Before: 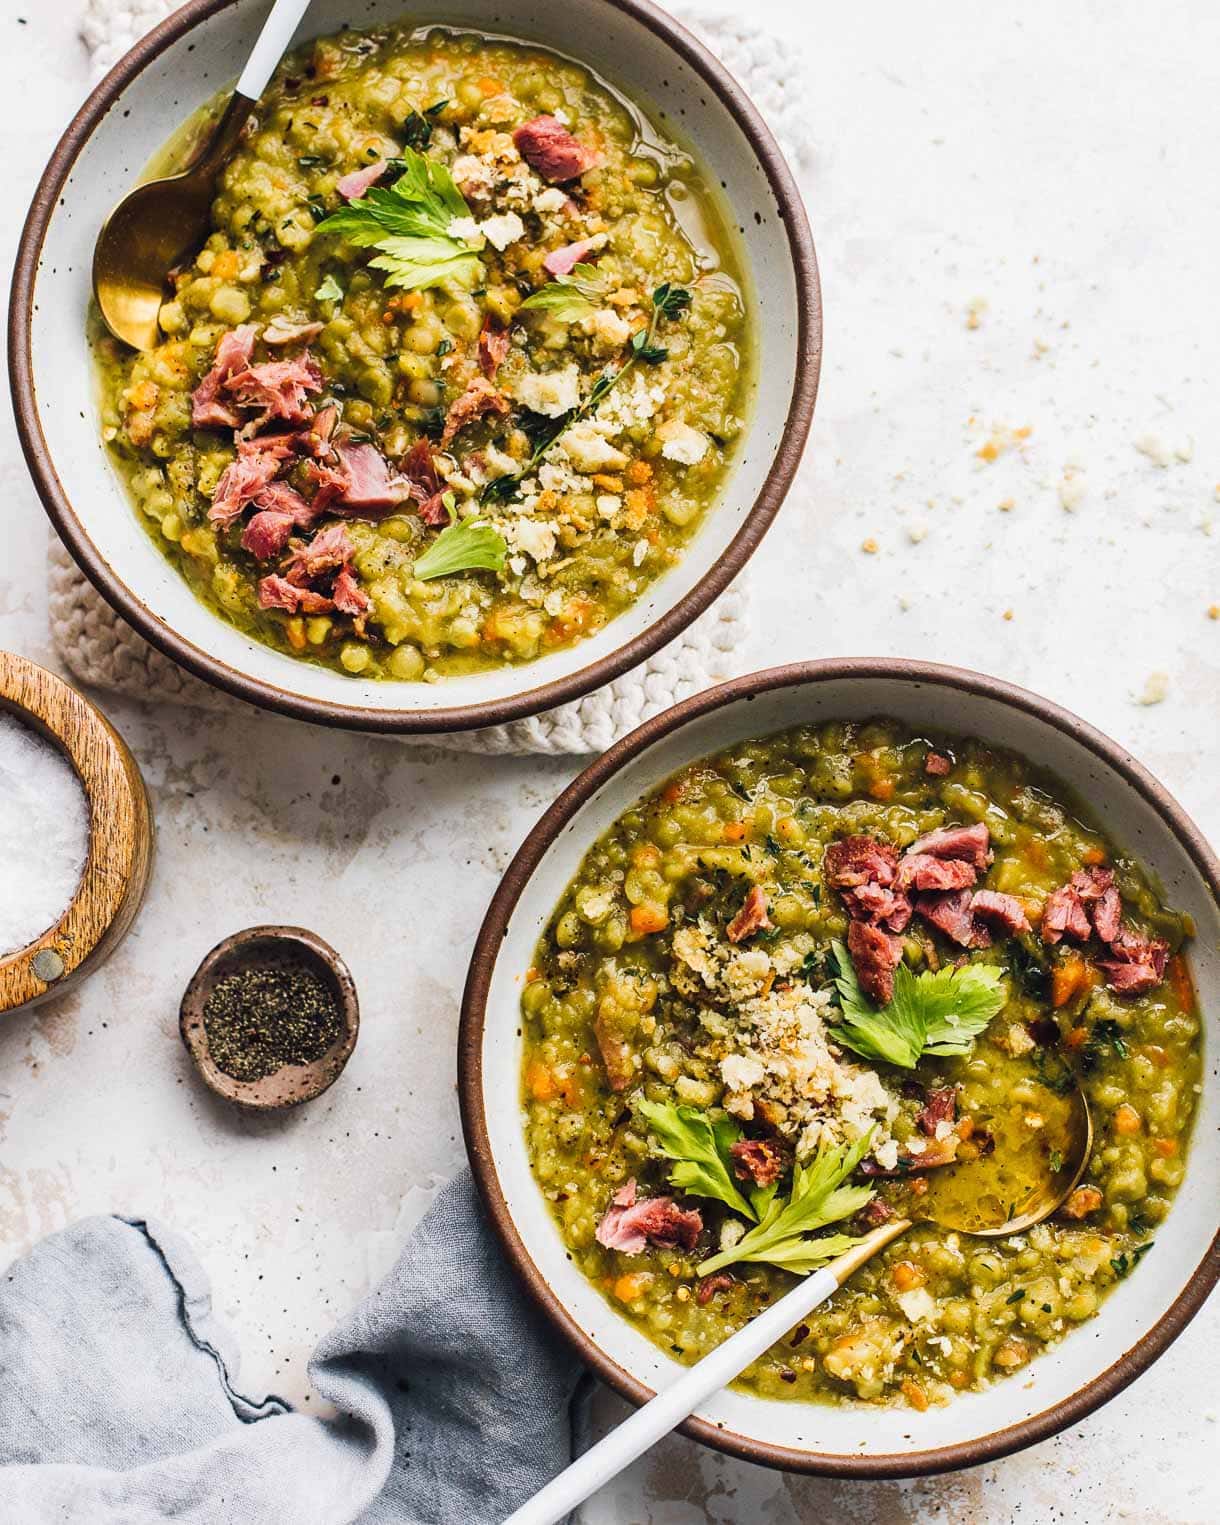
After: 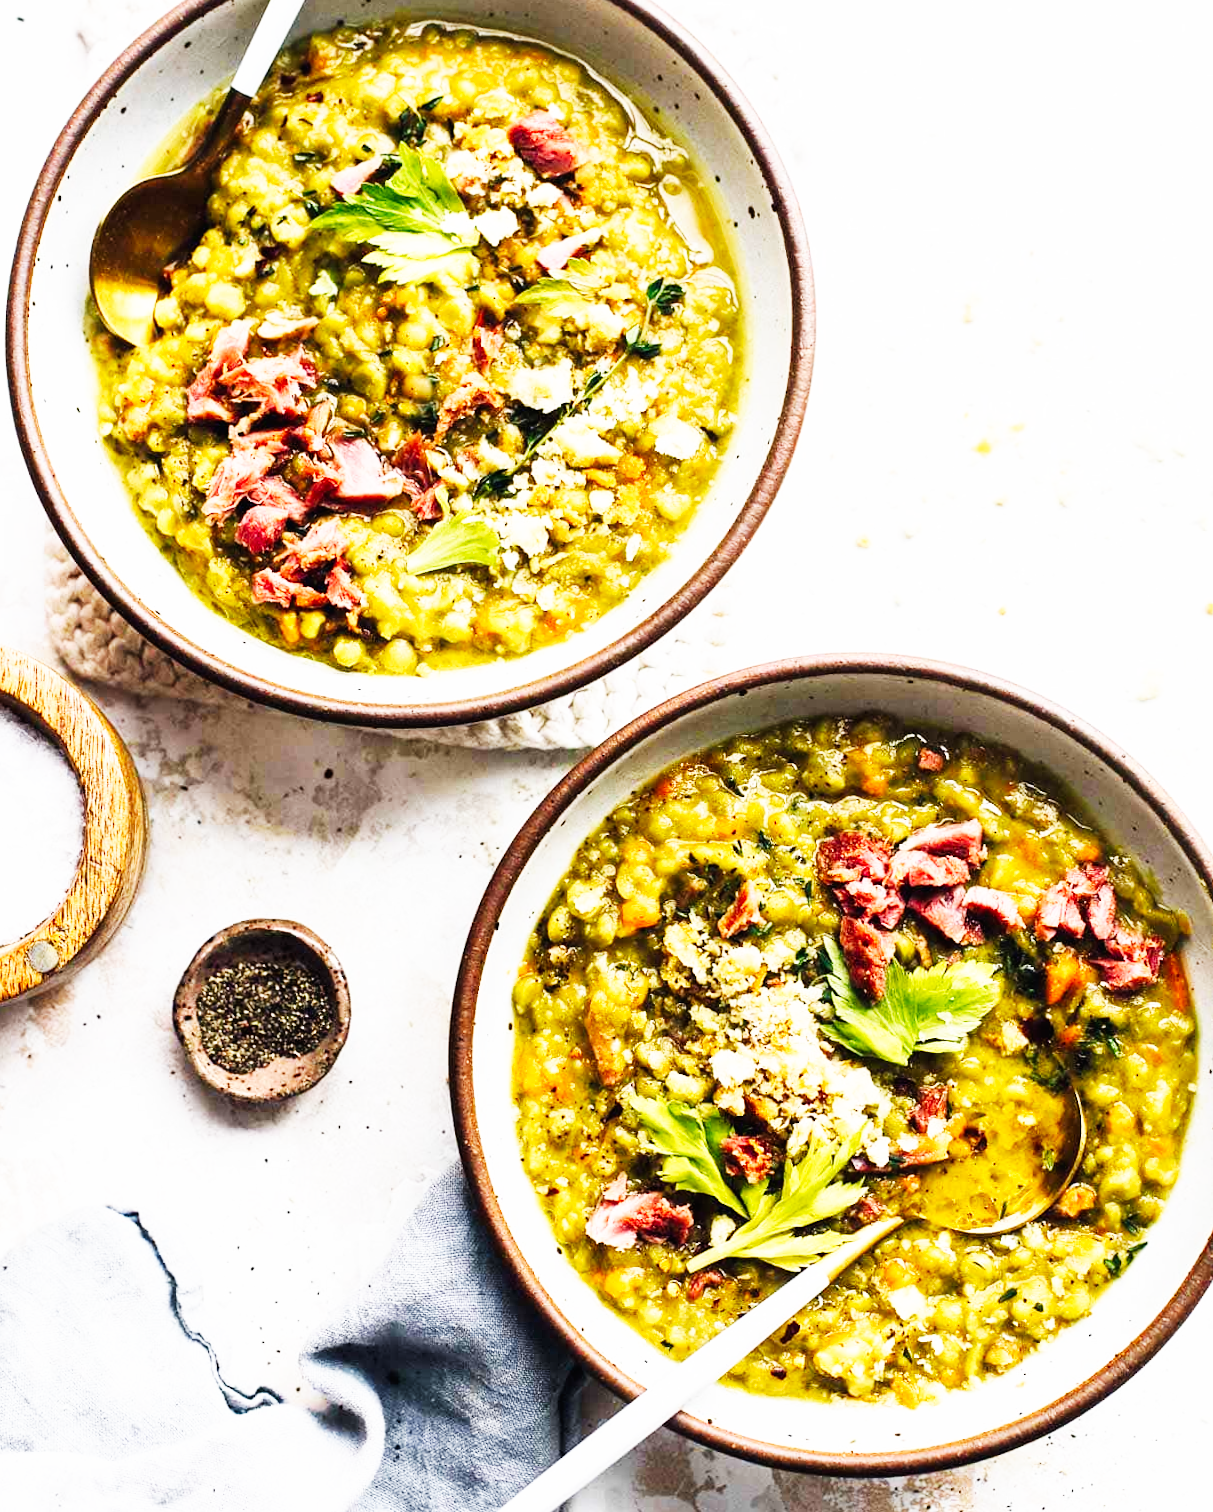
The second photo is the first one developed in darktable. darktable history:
color balance: mode lift, gamma, gain (sRGB)
rotate and perspective: rotation 0.192°, lens shift (horizontal) -0.015, crop left 0.005, crop right 0.996, crop top 0.006, crop bottom 0.99
base curve: curves: ch0 [(0, 0) (0.007, 0.004) (0.027, 0.03) (0.046, 0.07) (0.207, 0.54) (0.442, 0.872) (0.673, 0.972) (1, 1)], preserve colors none
